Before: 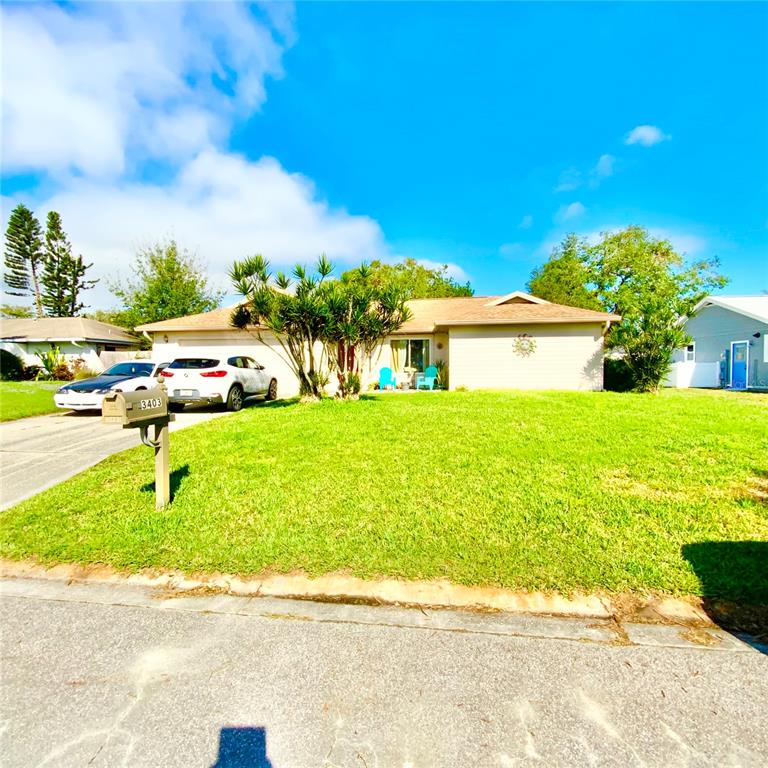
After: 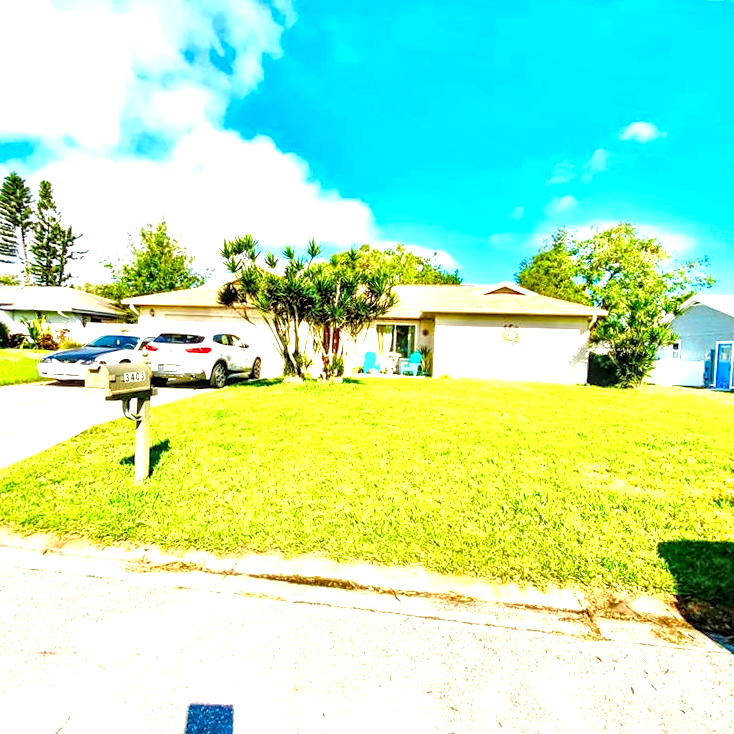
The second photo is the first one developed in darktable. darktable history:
exposure: exposure 0.562 EV, compensate highlight preservation false
tone equalizer: -8 EV -0.433 EV, -7 EV -0.388 EV, -6 EV -0.335 EV, -5 EV -0.237 EV, -3 EV 0.25 EV, -2 EV 0.345 EV, -1 EV 0.393 EV, +0 EV 0.437 EV
crop and rotate: angle -2.64°
local contrast: highlights 22%, shadows 71%, detail 170%
